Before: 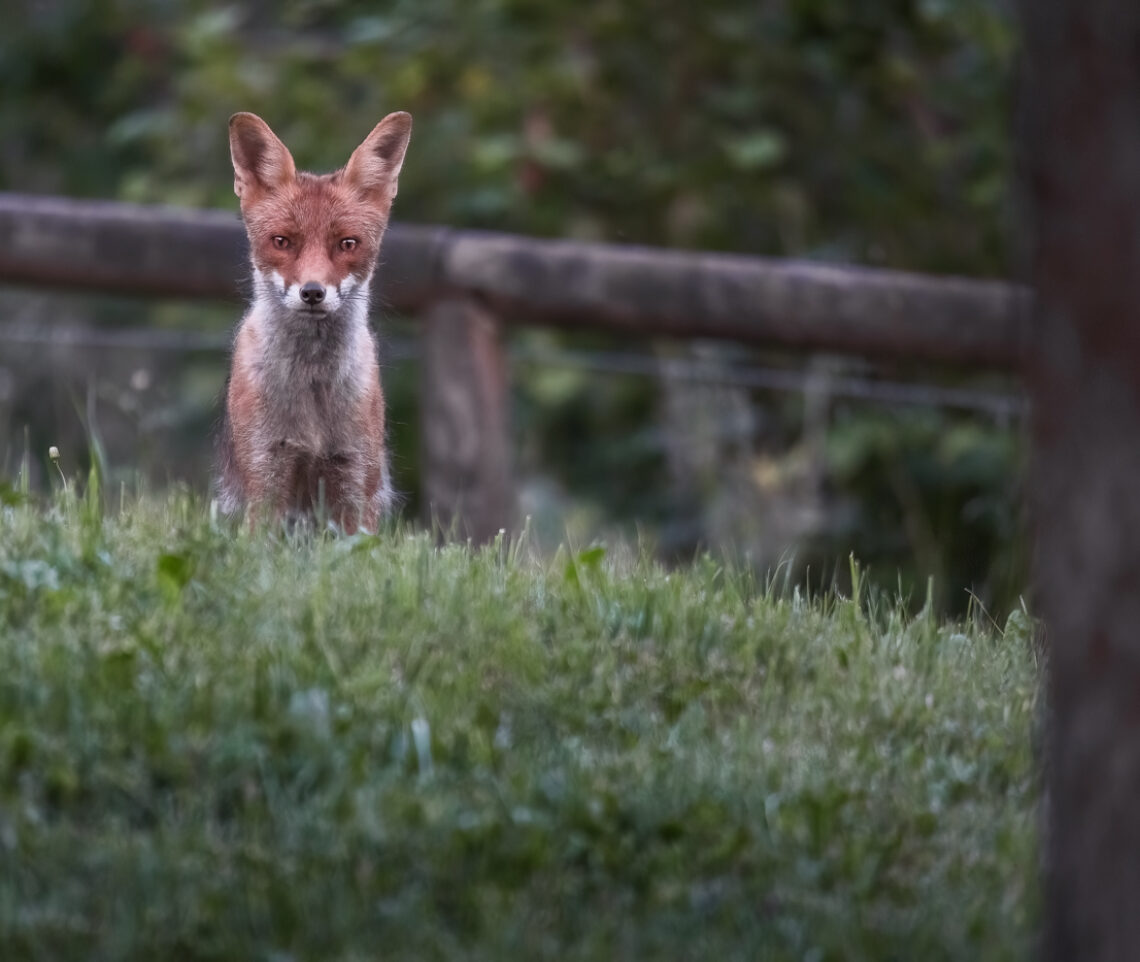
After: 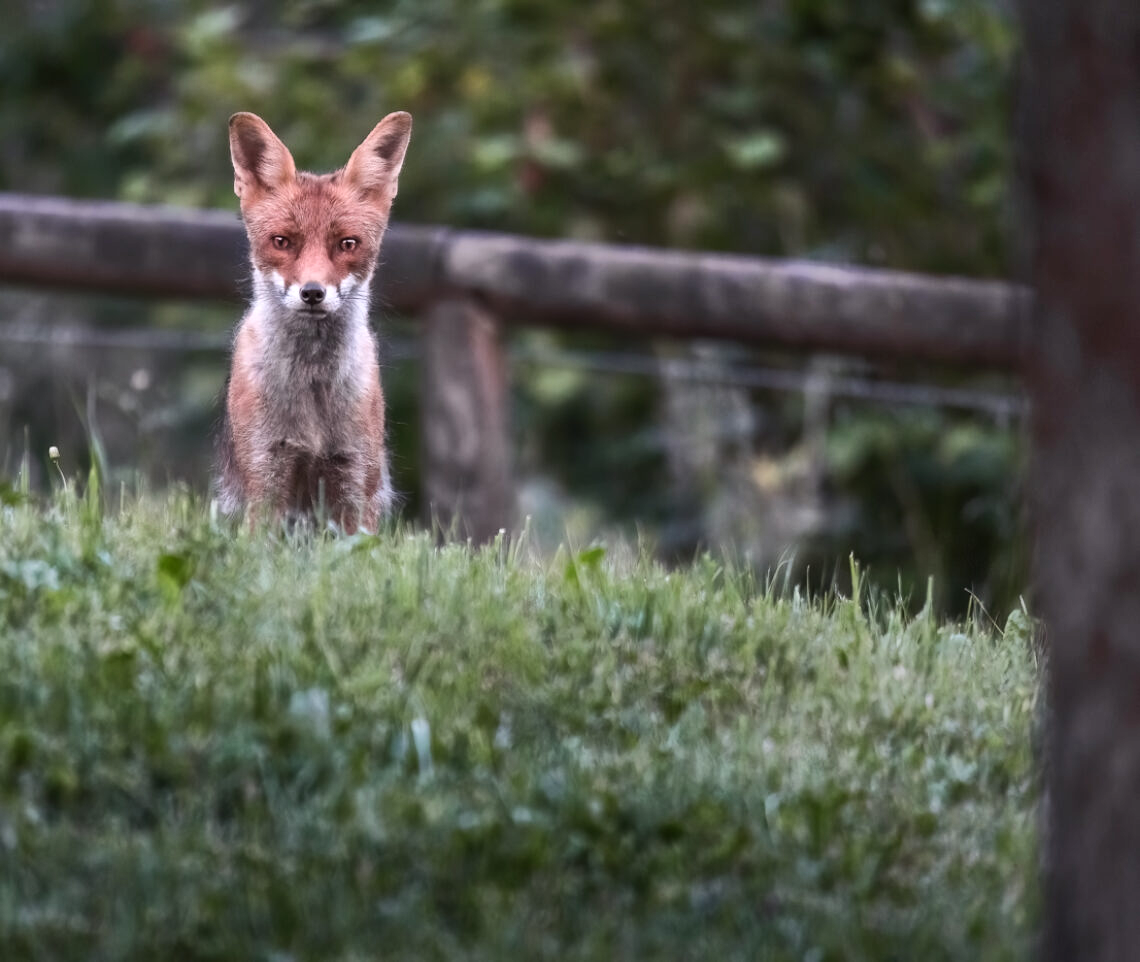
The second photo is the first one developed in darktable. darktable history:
white balance: red 1, blue 1
shadows and highlights: radius 264.75, soften with gaussian
tone equalizer: -8 EV -0.417 EV, -7 EV -0.389 EV, -6 EV -0.333 EV, -5 EV -0.222 EV, -3 EV 0.222 EV, -2 EV 0.333 EV, -1 EV 0.389 EV, +0 EV 0.417 EV, edges refinement/feathering 500, mask exposure compensation -1.57 EV, preserve details no
contrast brightness saturation: contrast 0.08, saturation 0.02
